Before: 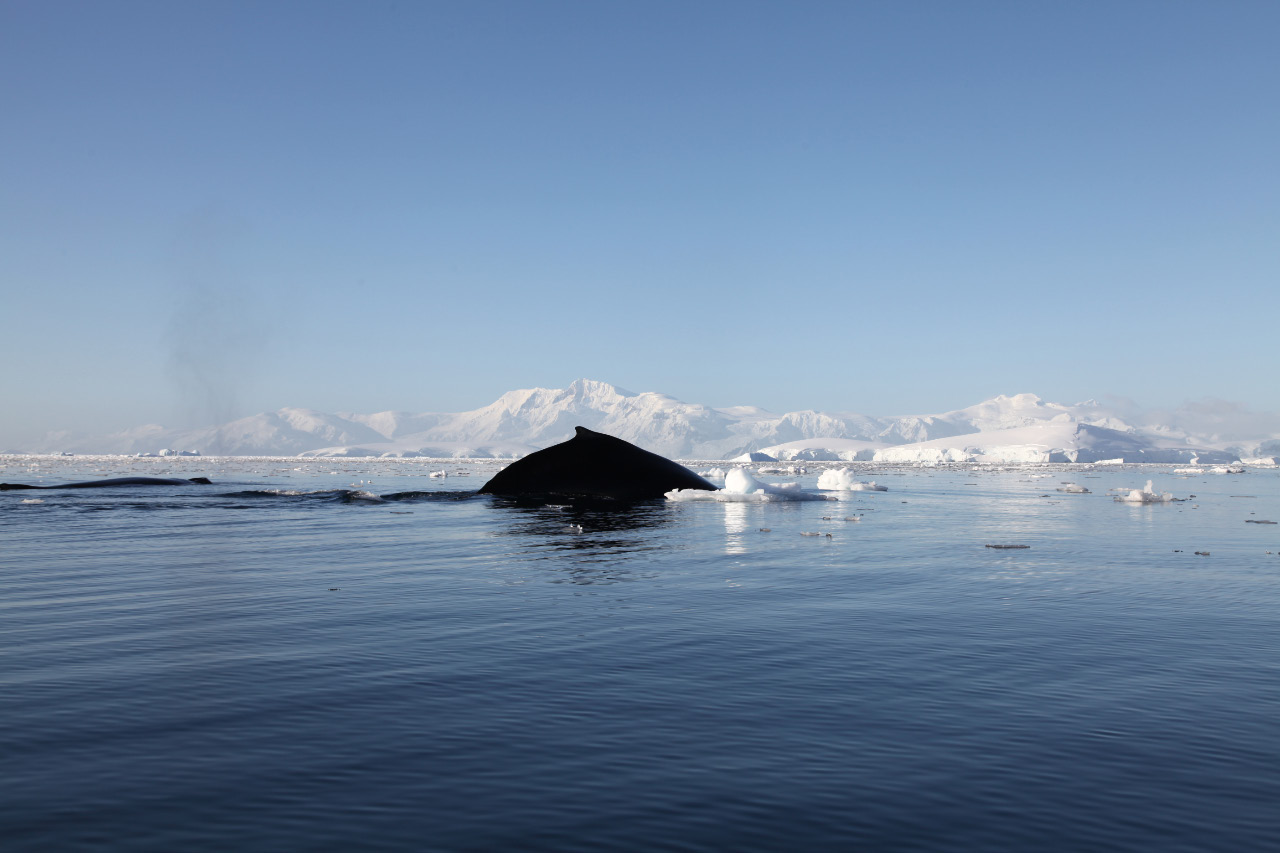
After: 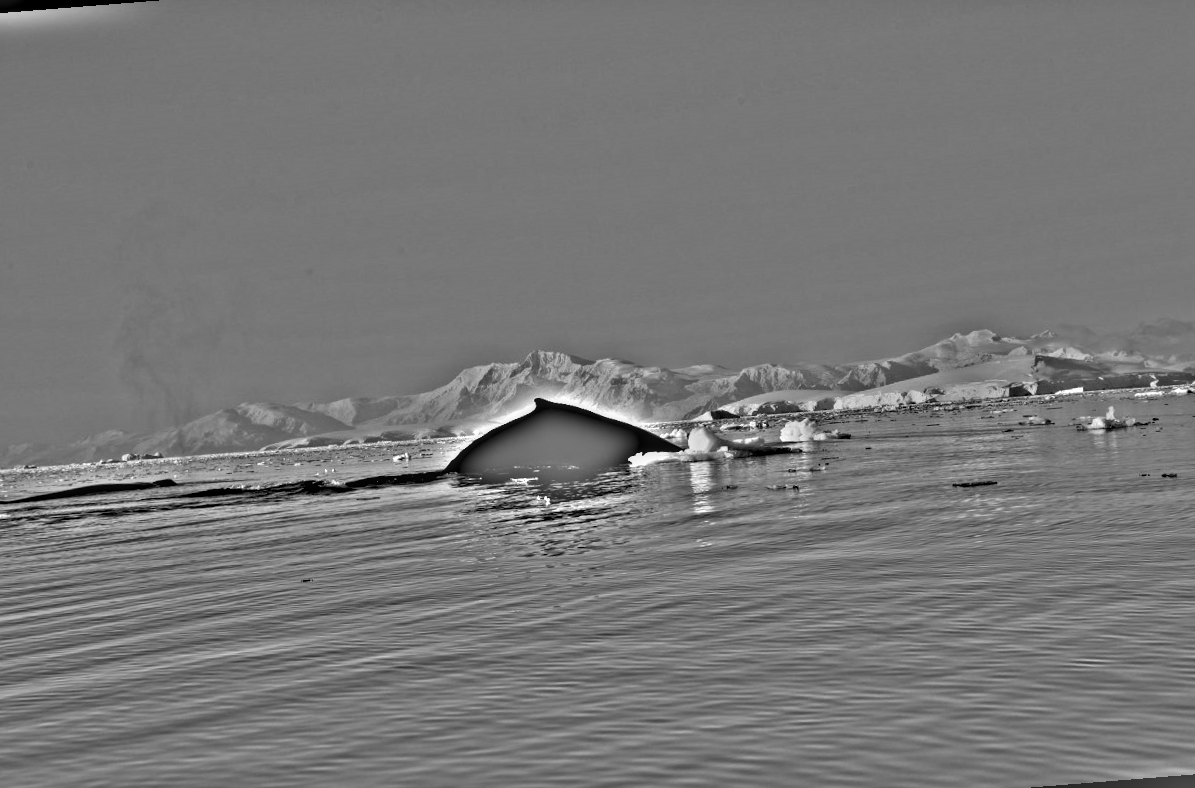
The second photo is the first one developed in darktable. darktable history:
highpass: sharpness 49.79%, contrast boost 49.79%
local contrast: on, module defaults
rotate and perspective: rotation -4.57°, crop left 0.054, crop right 0.944, crop top 0.087, crop bottom 0.914
